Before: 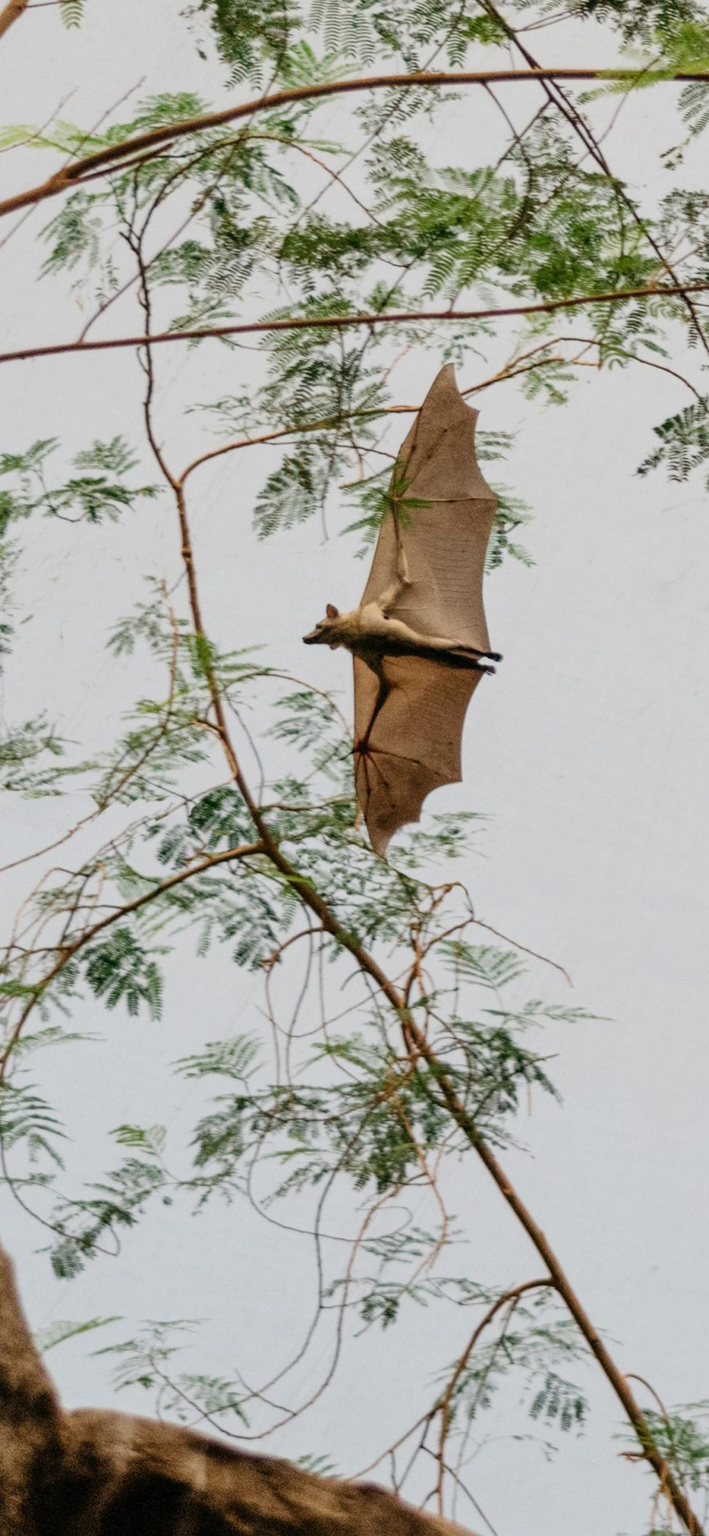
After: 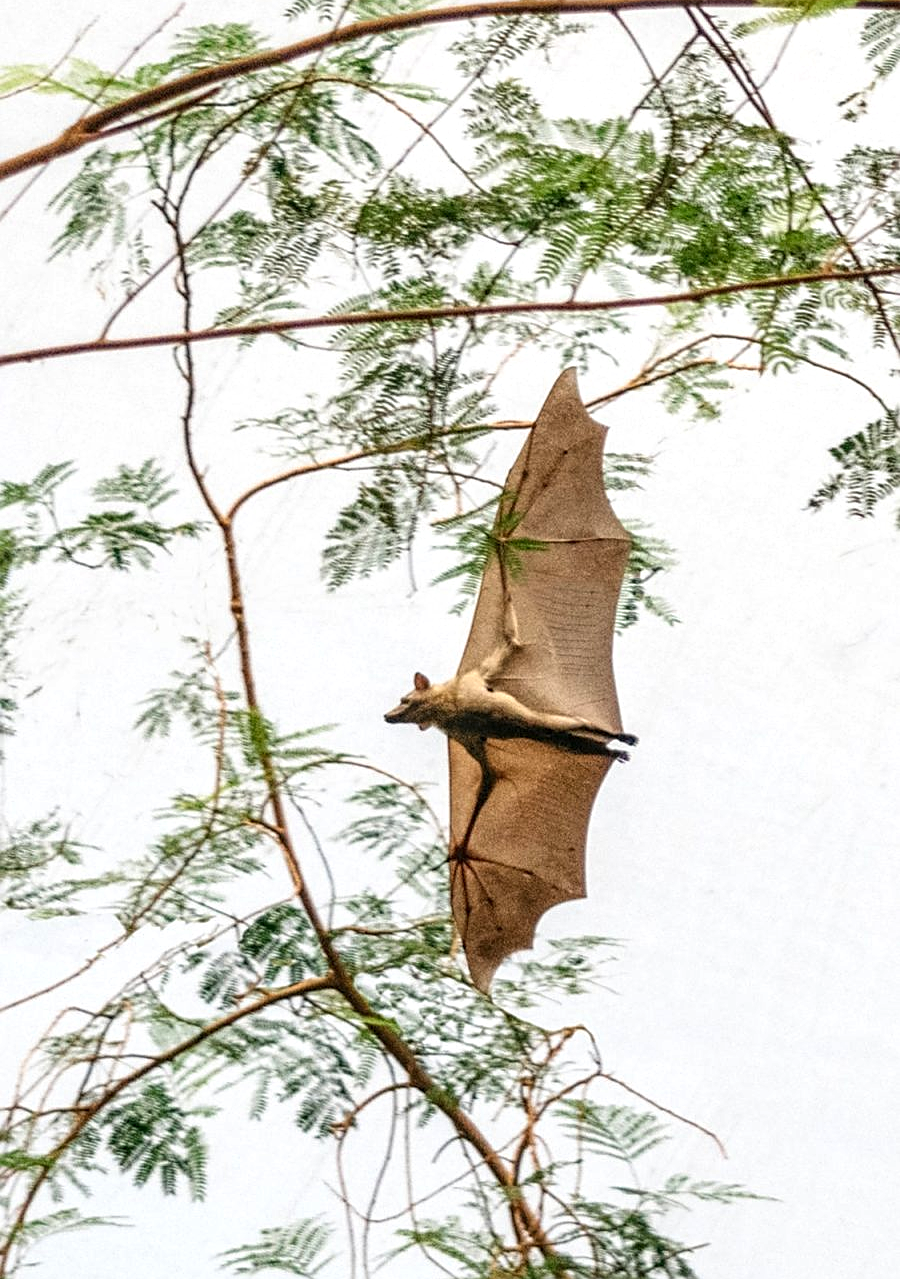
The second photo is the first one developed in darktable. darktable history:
sharpen: on, module defaults
exposure: exposure 0.64 EV, compensate highlight preservation false
crop and rotate: top 4.848%, bottom 29.503%
local contrast: on, module defaults
